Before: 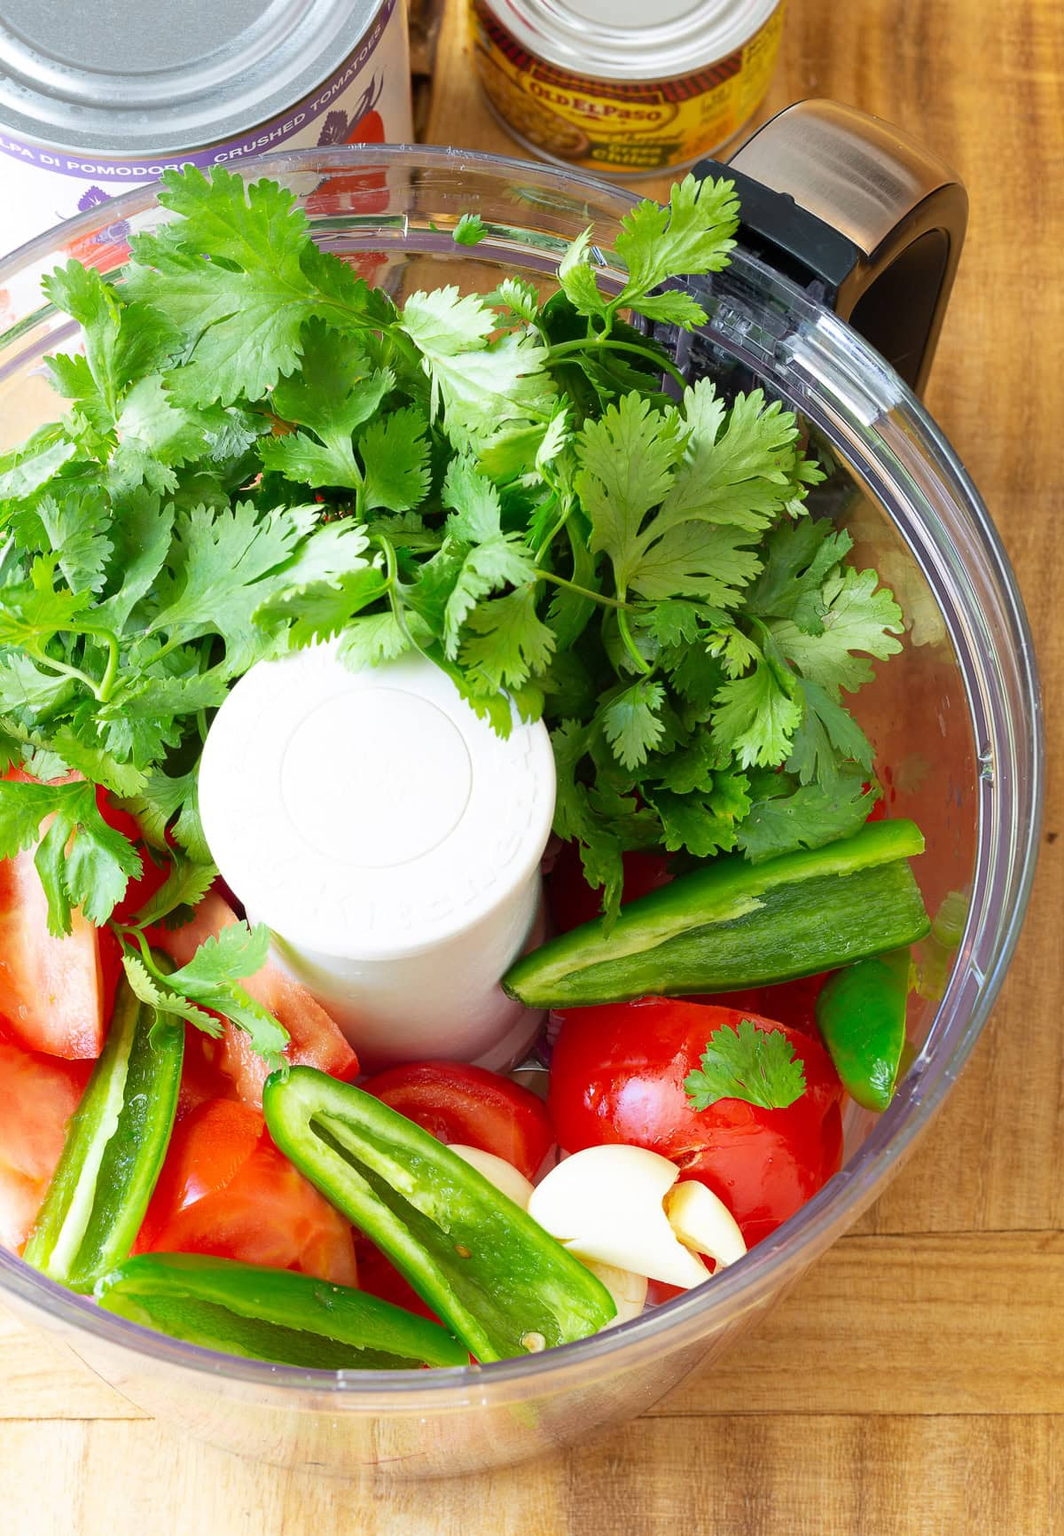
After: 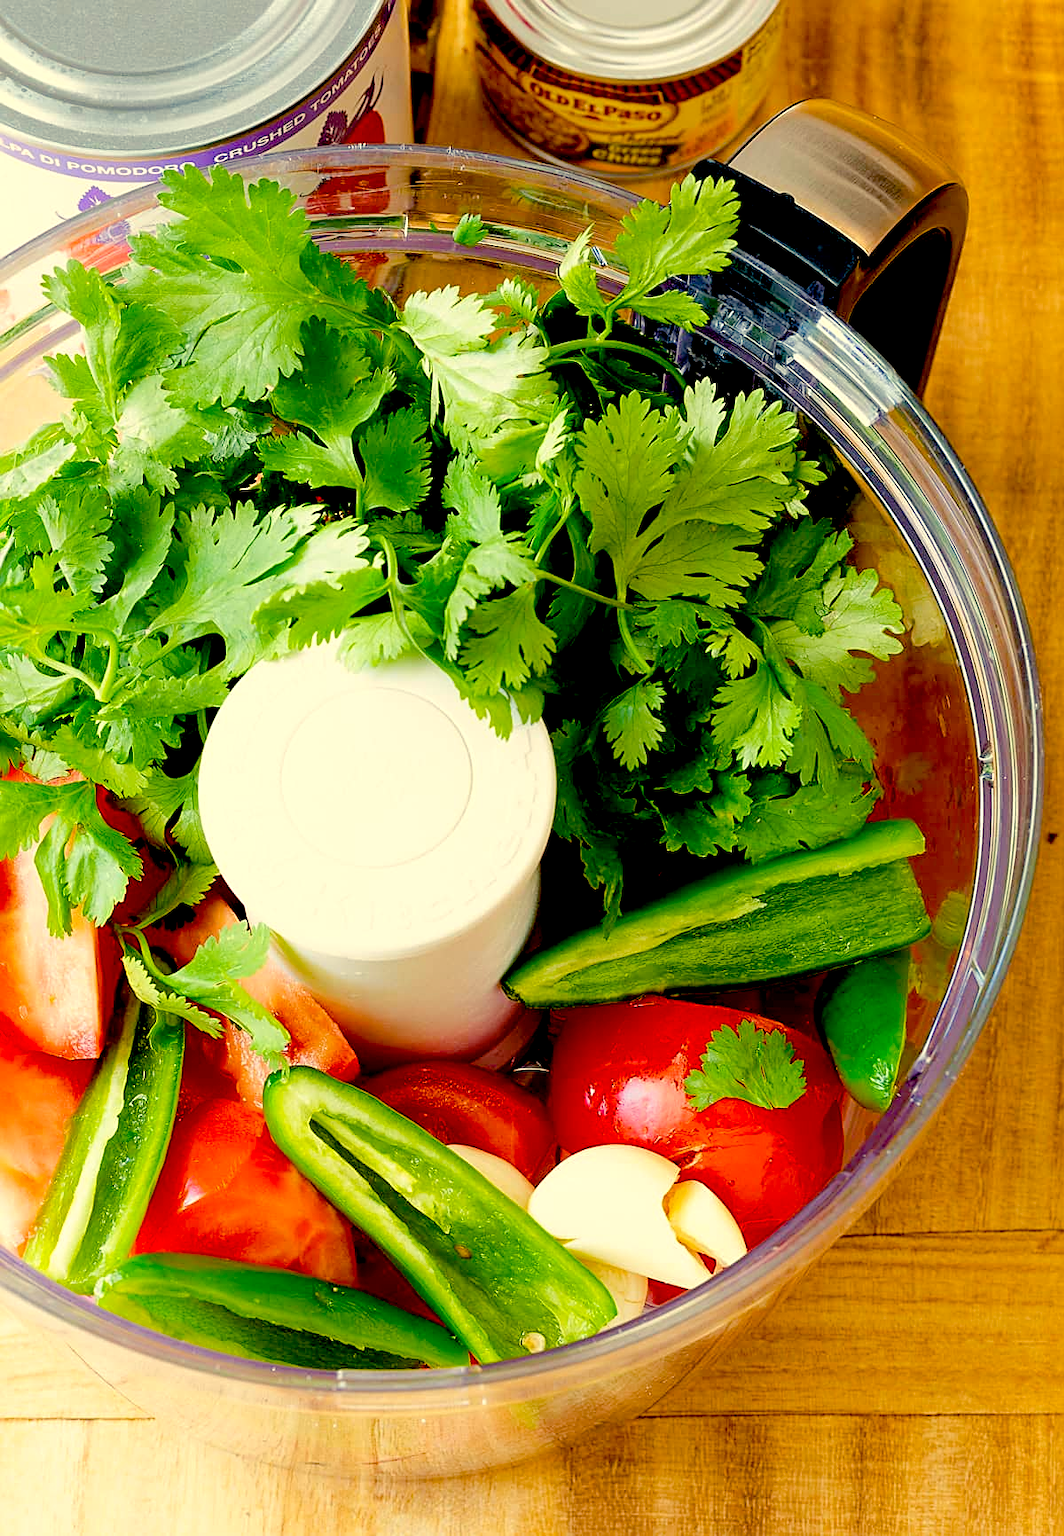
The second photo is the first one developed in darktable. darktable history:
exposure: black level correction 0.046, exposure 0.012 EV, compensate highlight preservation false
color balance rgb: highlights gain › chroma 7.941%, highlights gain › hue 83.05°, perceptual saturation grading › global saturation 20%, perceptual saturation grading › highlights -25.53%, perceptual saturation grading › shadows 25.175%, perceptual brilliance grading › mid-tones 9.726%, perceptual brilliance grading › shadows 14.758%, global vibrance 20%
sharpen: on, module defaults
